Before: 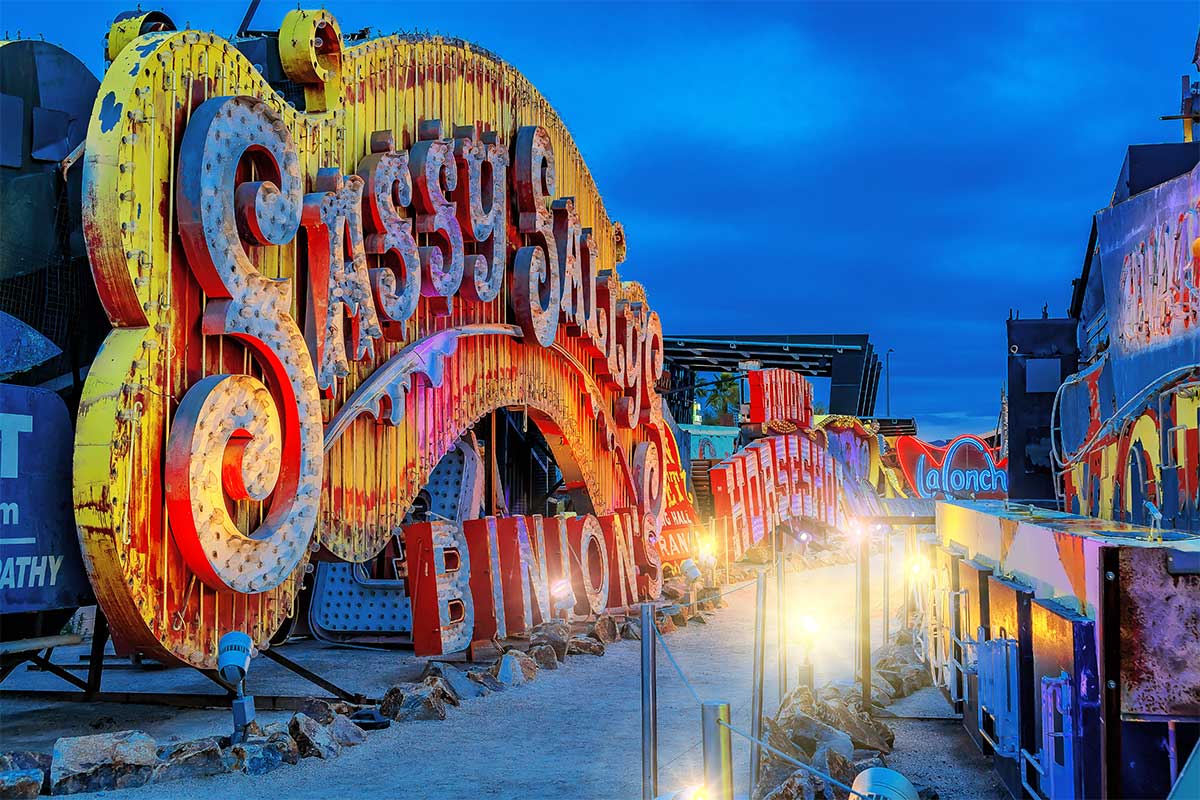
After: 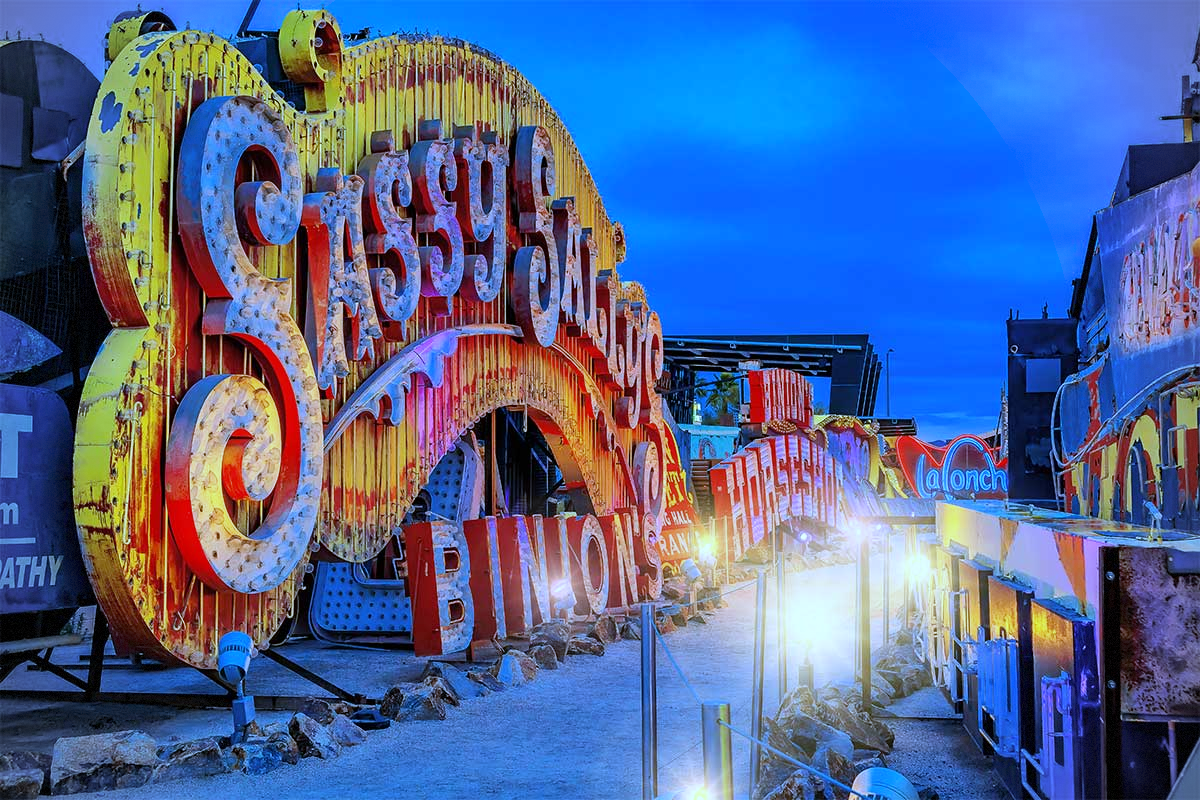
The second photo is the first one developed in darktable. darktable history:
vignetting: dithering 8-bit output, unbound false
white balance: red 0.871, blue 1.249
